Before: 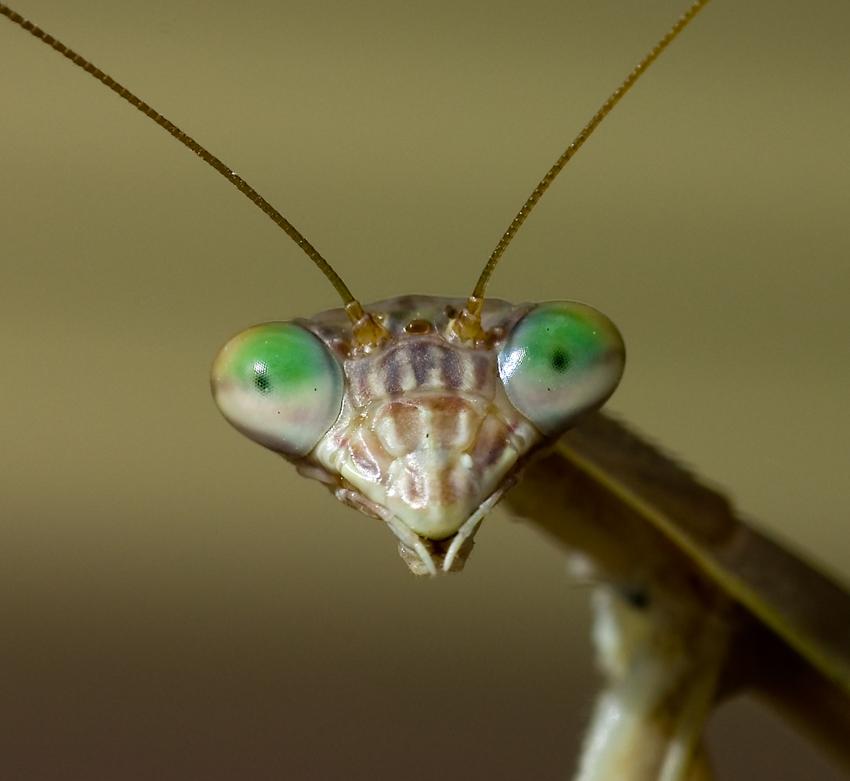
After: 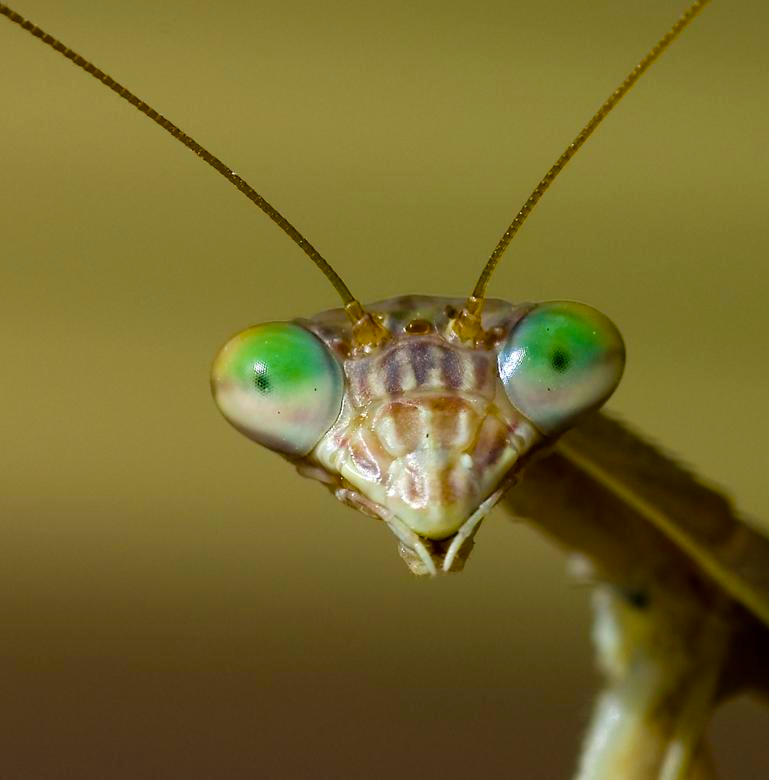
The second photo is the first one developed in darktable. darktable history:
velvia: strength 50.91%, mid-tones bias 0.503
crop: right 9.504%, bottom 0.029%
color correction: highlights b* -0.006, saturation 0.822
